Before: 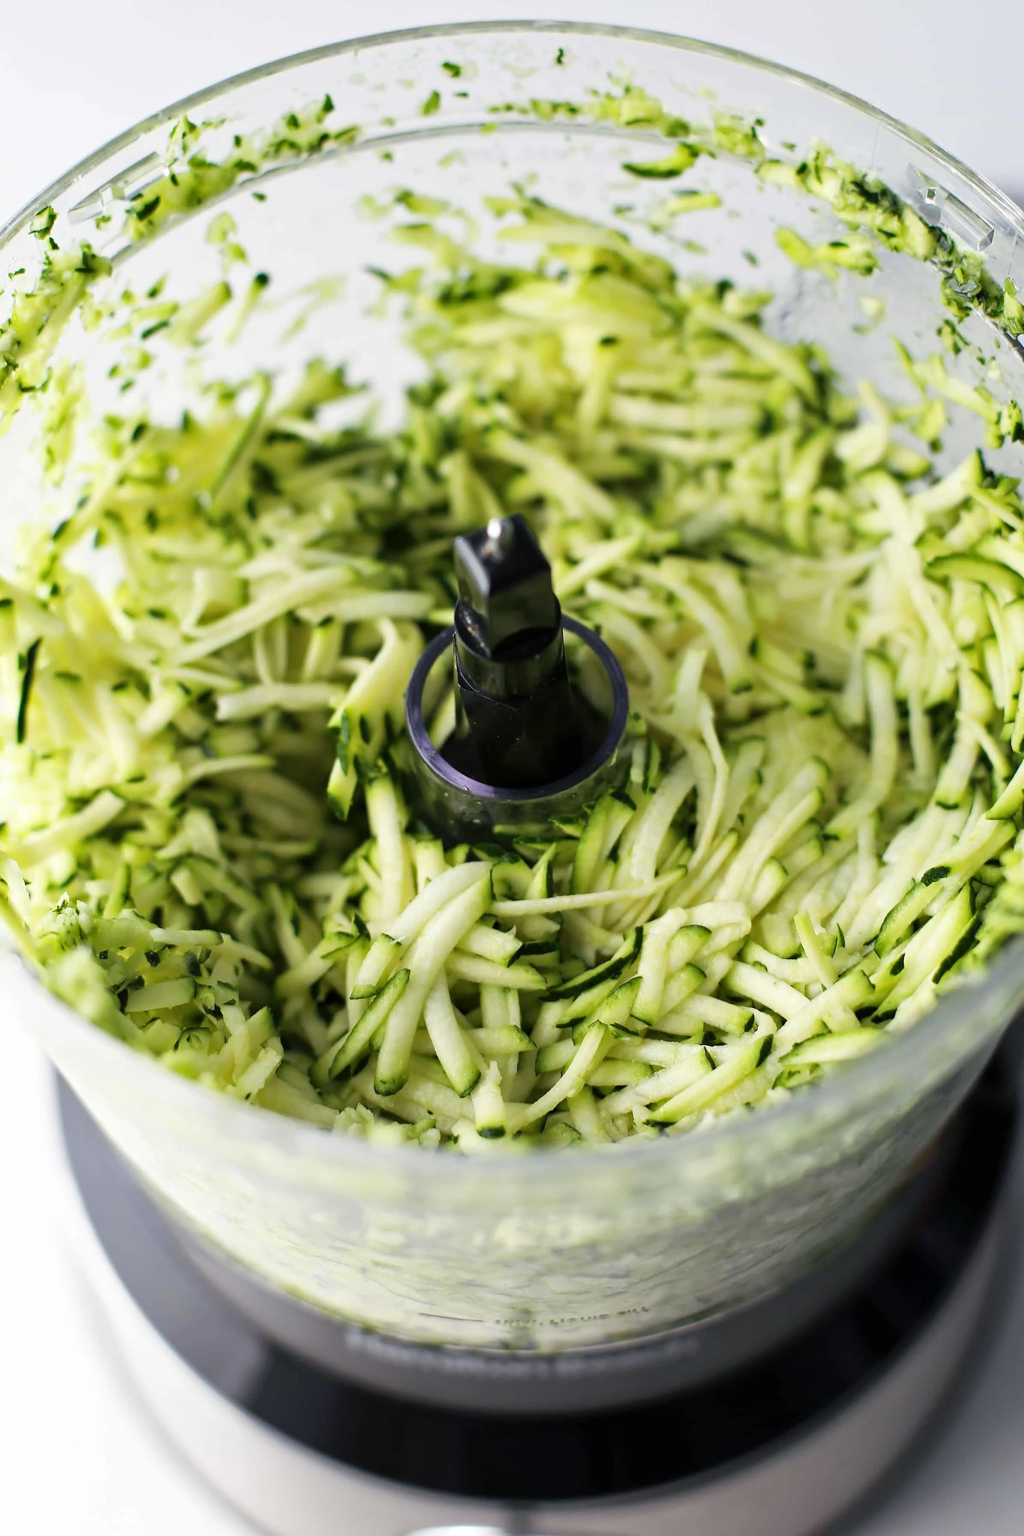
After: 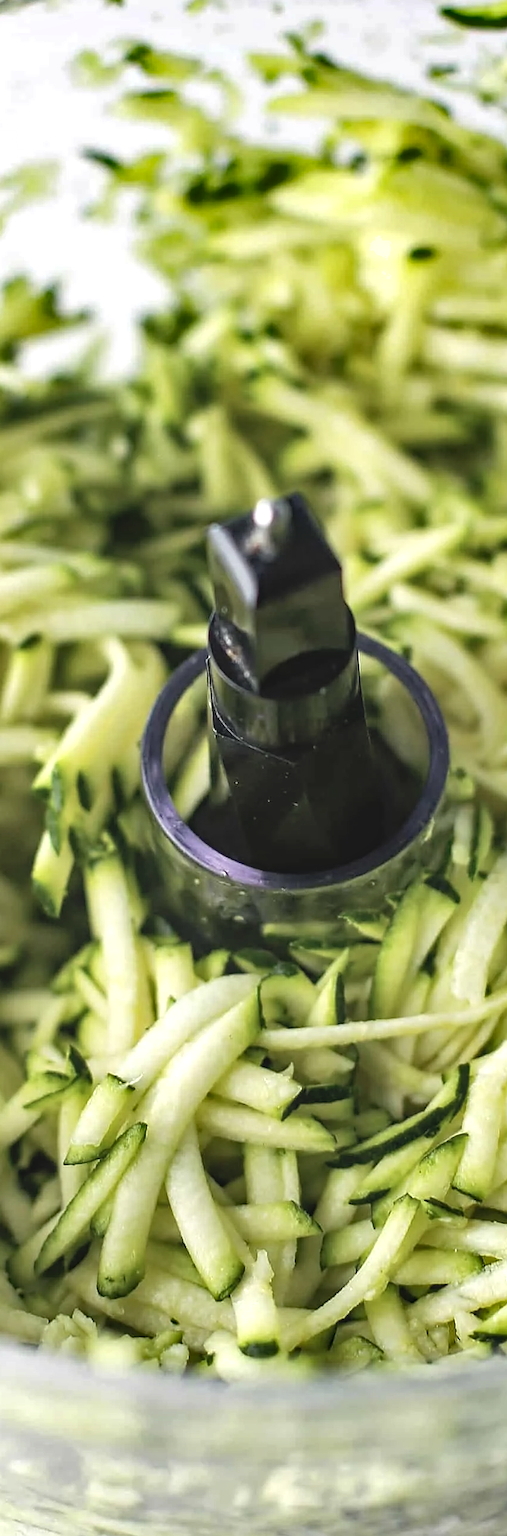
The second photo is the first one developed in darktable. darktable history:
sharpen: radius 1.914, amount 0.403, threshold 1.197
exposure: exposure 0.509 EV, compensate highlight preservation false
shadows and highlights: shadows 6.52, shadows color adjustment 97.99%, highlights color adjustment 58.87%, soften with gaussian
color correction: highlights b* -0.026, saturation 0.85
haze removal: compatibility mode true, adaptive false
local contrast: on, module defaults
contrast brightness saturation: contrast -0.143, brightness 0.053, saturation -0.125
crop and rotate: left 29.733%, top 10.303%, right 34.467%, bottom 17.469%
